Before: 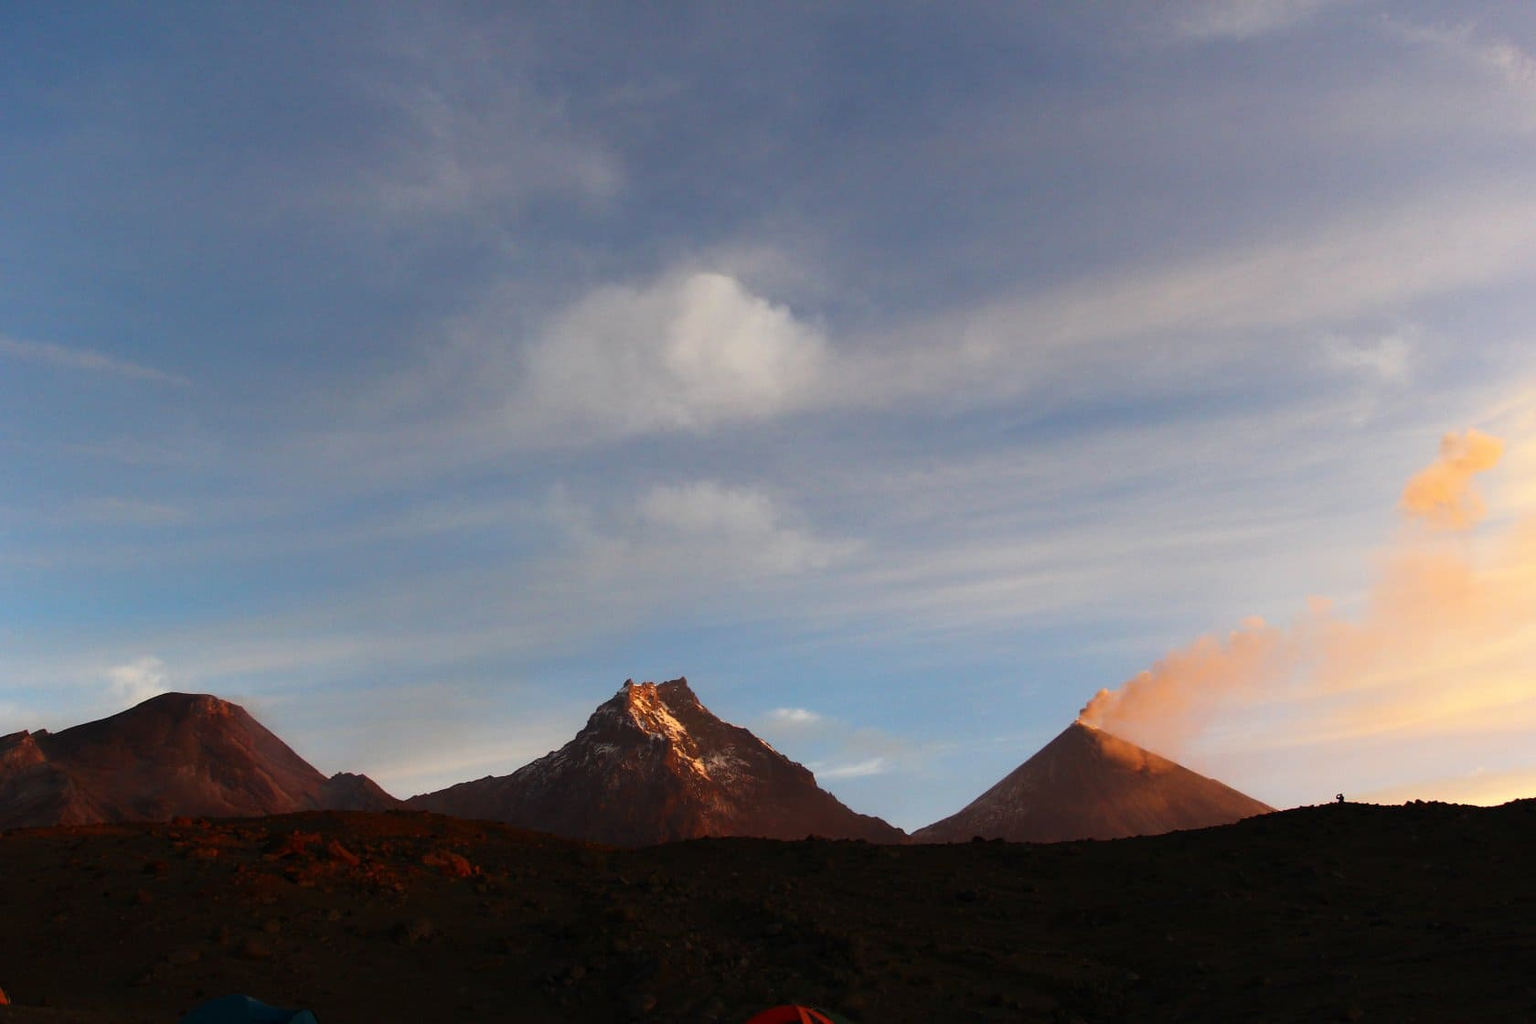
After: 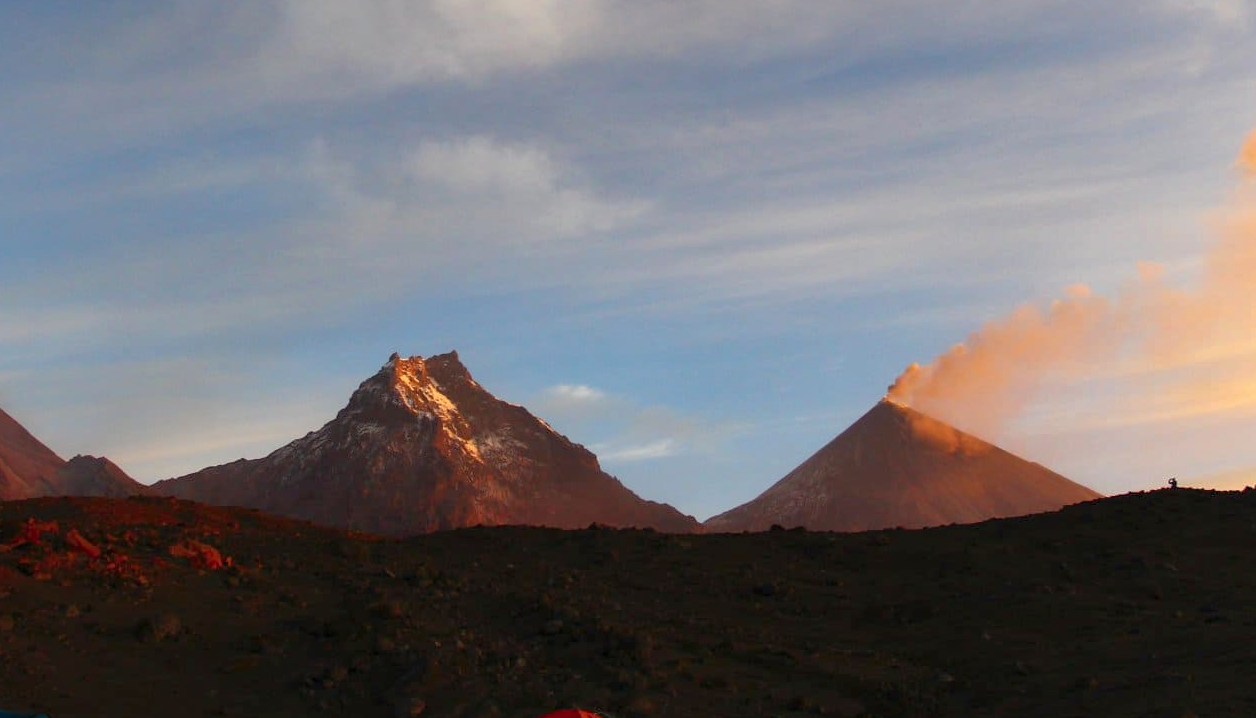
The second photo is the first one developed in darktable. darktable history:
crop and rotate: left 17.441%, top 34.852%, right 7.743%, bottom 0.995%
exposure: exposure 0.201 EV, compensate highlight preservation false
shadows and highlights: on, module defaults
